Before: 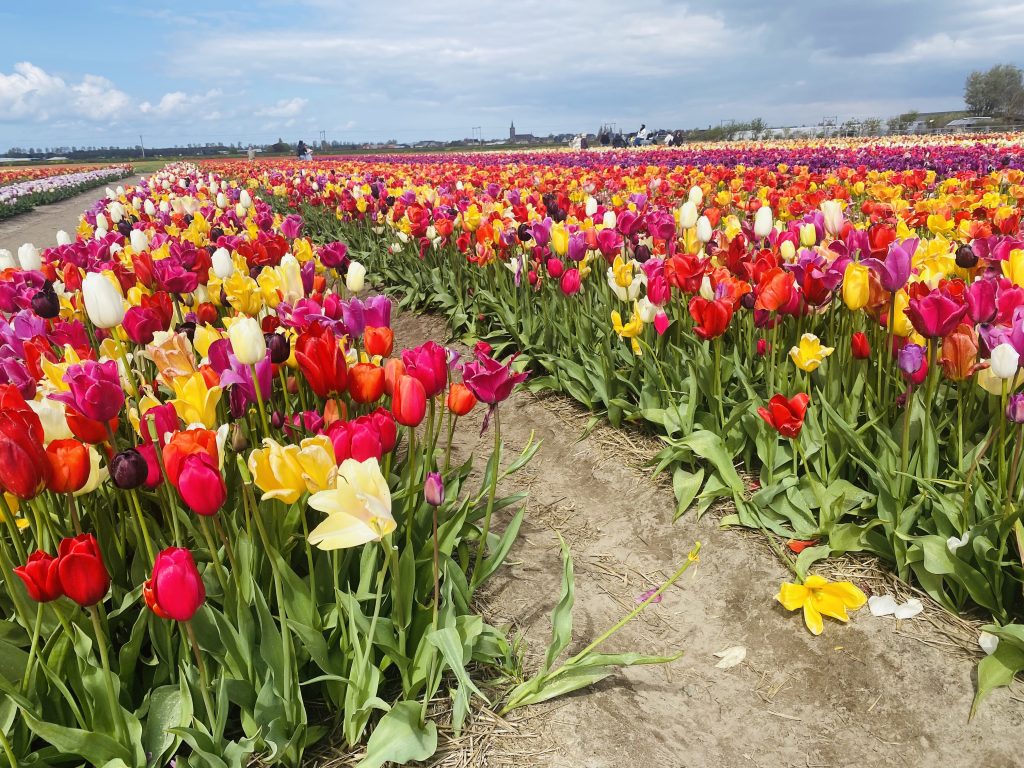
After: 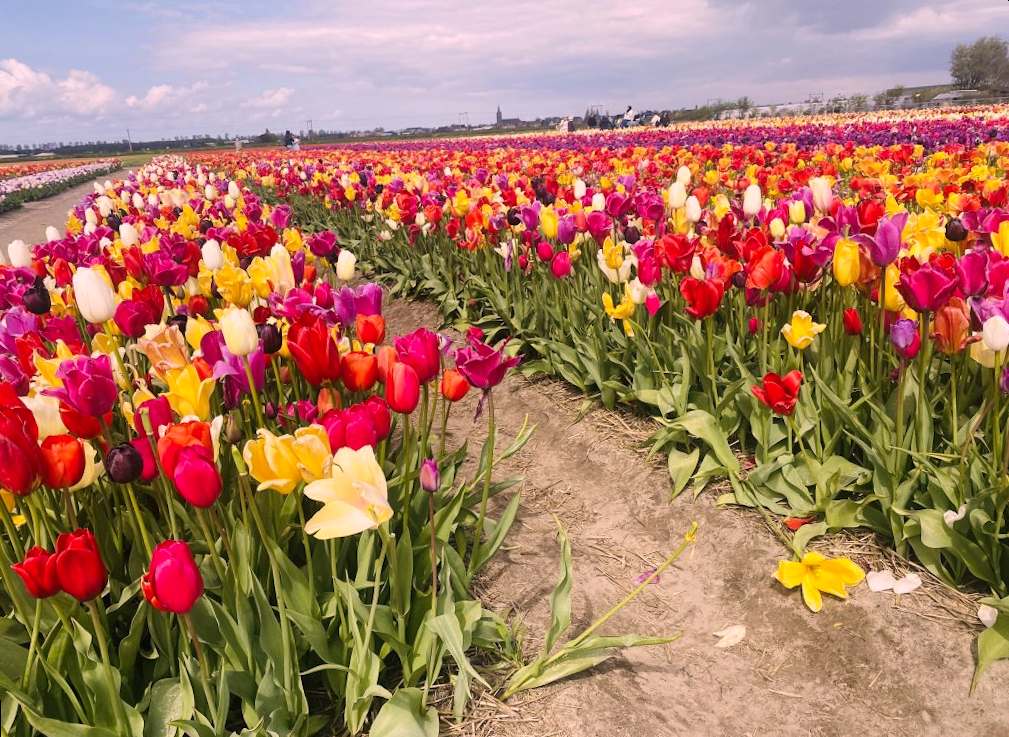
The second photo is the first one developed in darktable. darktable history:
color correction: highlights a* 14.52, highlights b* 4.84
rotate and perspective: rotation -1.42°, crop left 0.016, crop right 0.984, crop top 0.035, crop bottom 0.965
